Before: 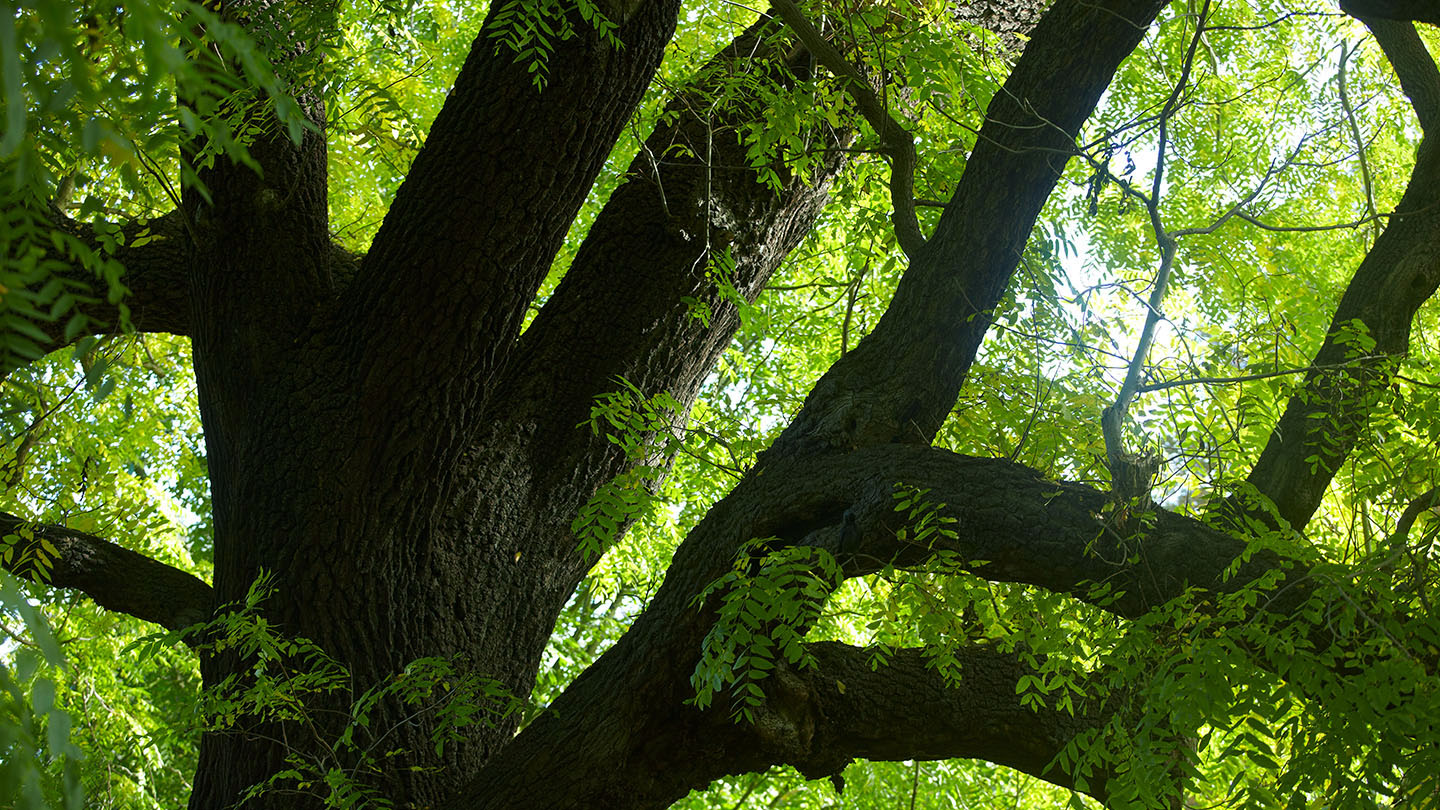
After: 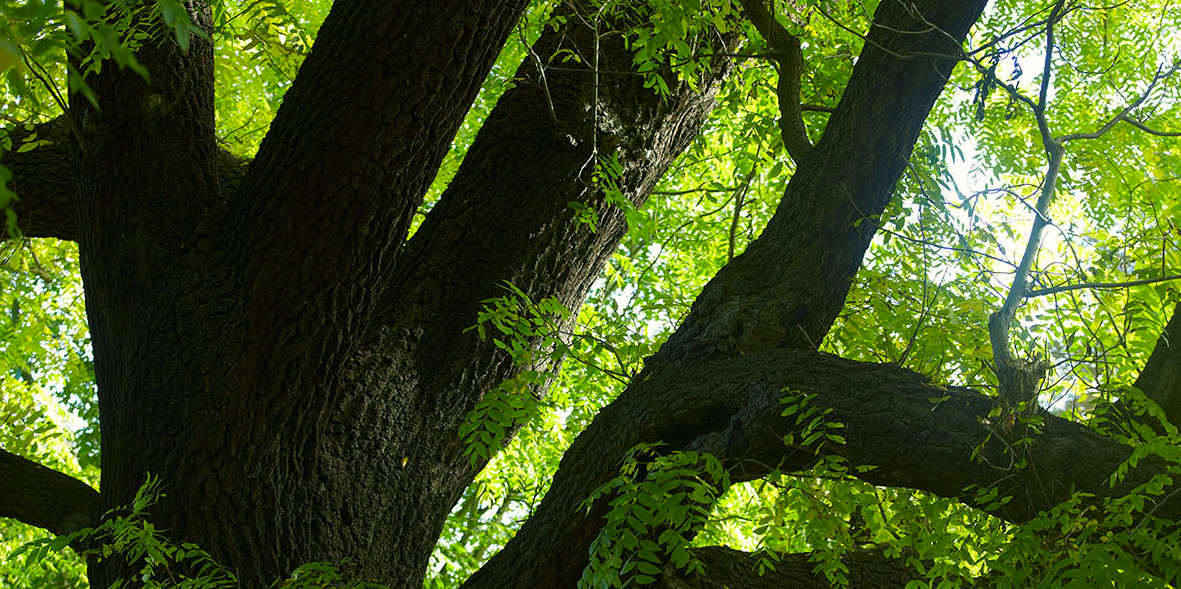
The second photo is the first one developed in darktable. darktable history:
color correction: highlights a* 0.816, highlights b* 2.78, saturation 1.1
crop: left 7.856%, top 11.836%, right 10.12%, bottom 15.387%
